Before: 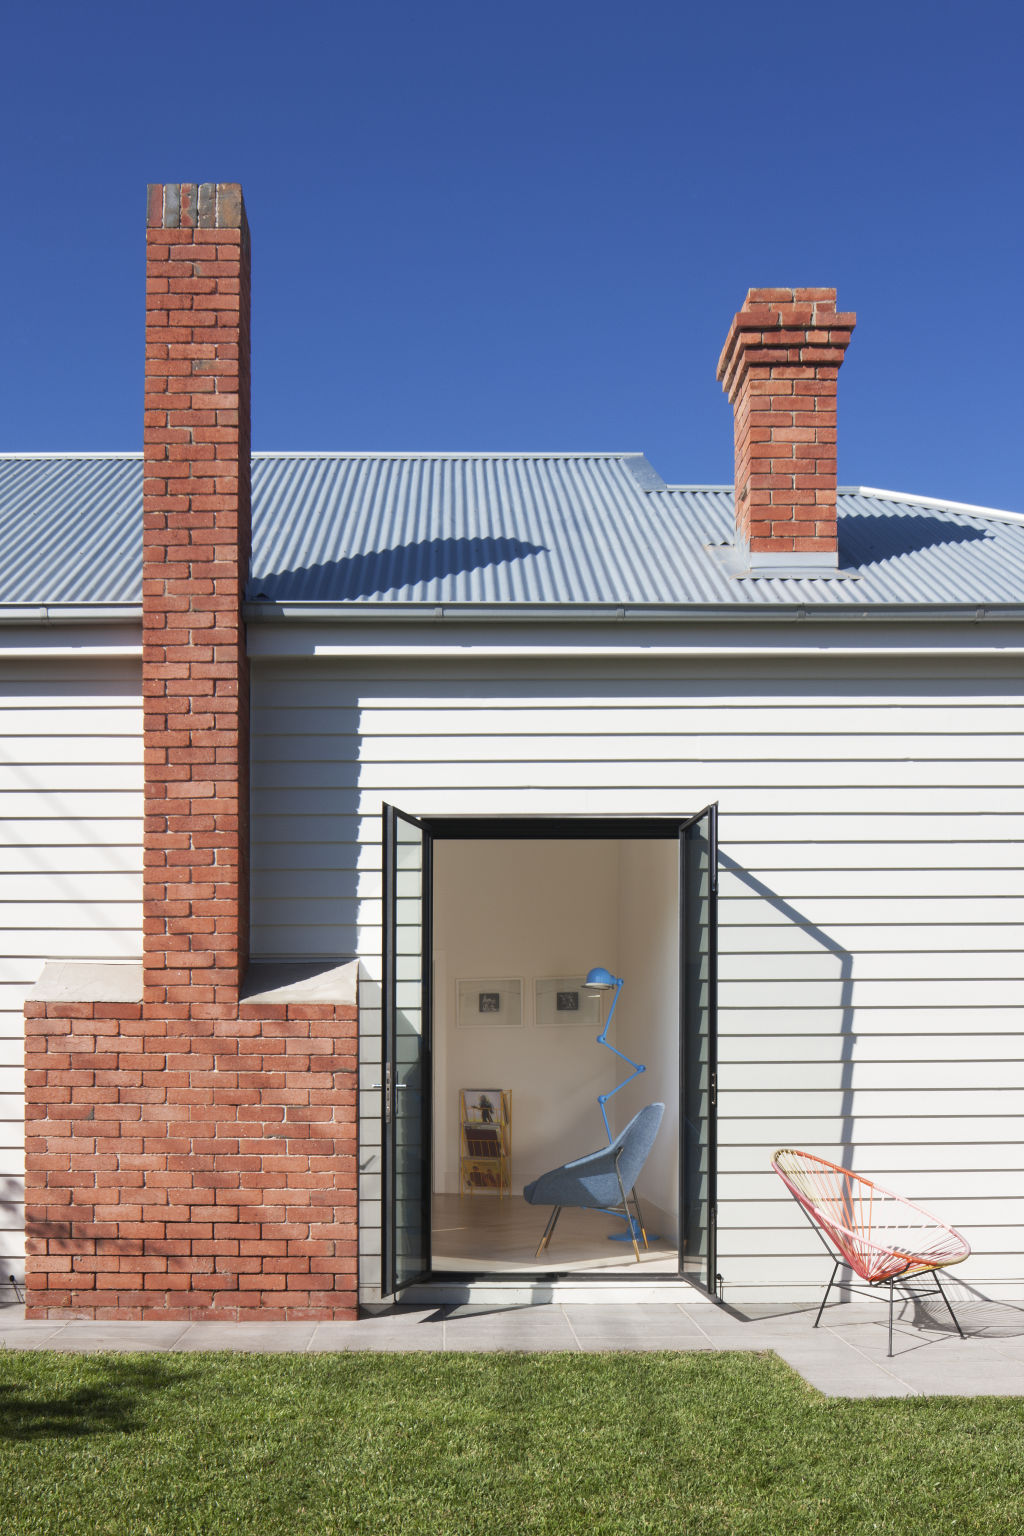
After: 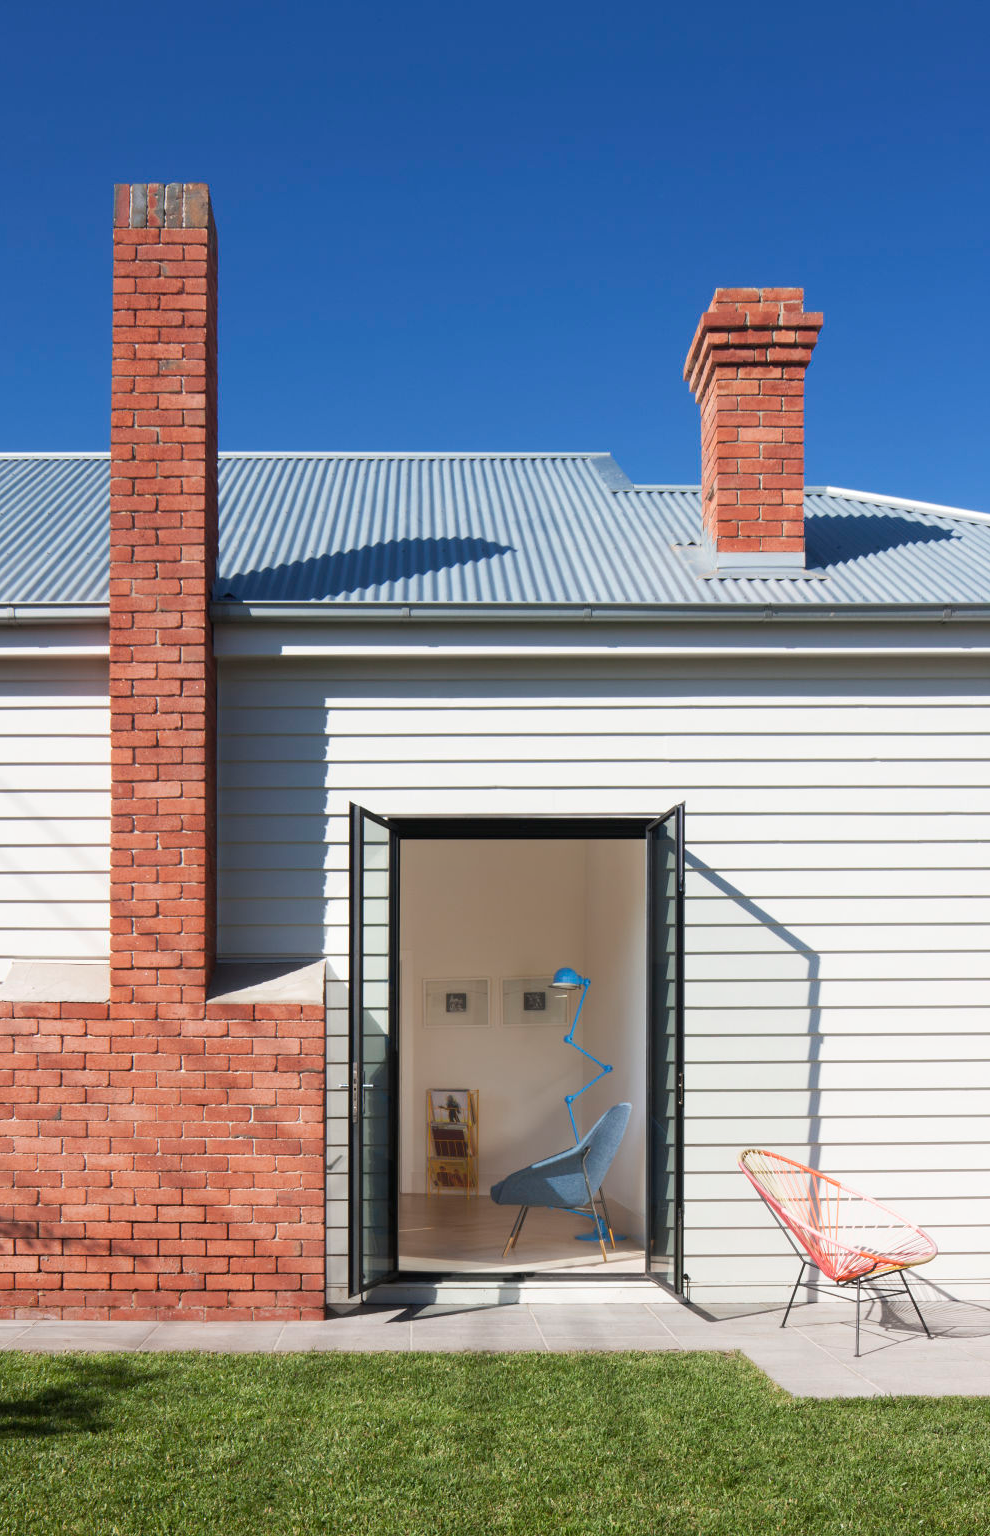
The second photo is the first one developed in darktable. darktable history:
shadows and highlights: radius 93.07, shadows -14.46, white point adjustment 0.23, highlights 31.48, compress 48.23%, highlights color adjustment 52.79%, soften with gaussian
crop and rotate: left 3.238%
